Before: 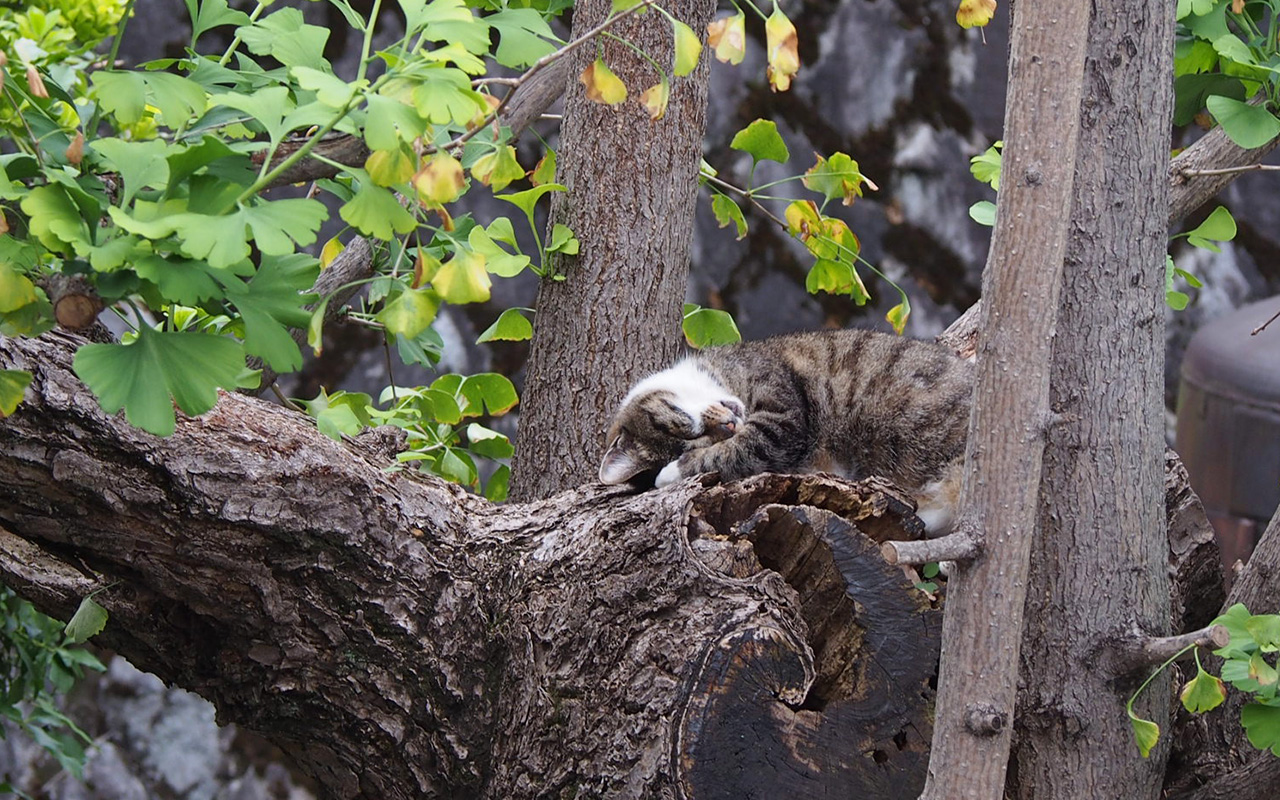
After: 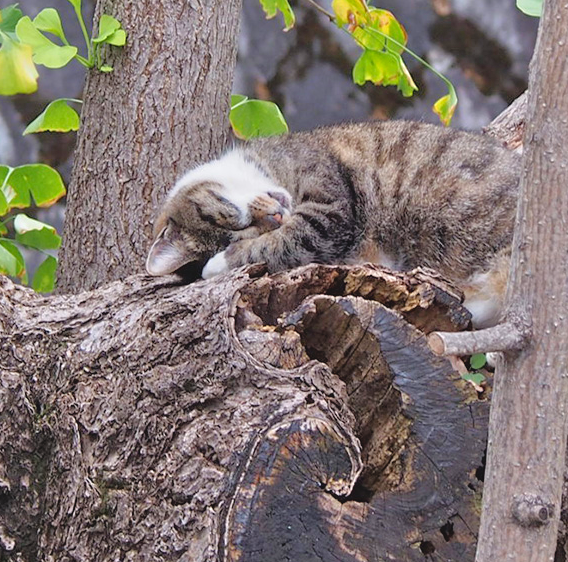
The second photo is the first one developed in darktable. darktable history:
tone equalizer: -7 EV 0.15 EV, -6 EV 0.6 EV, -5 EV 1.15 EV, -4 EV 1.33 EV, -3 EV 1.15 EV, -2 EV 0.6 EV, -1 EV 0.15 EV, mask exposure compensation -0.5 EV
crop: left 35.432%, top 26.233%, right 20.145%, bottom 3.432%
contrast brightness saturation: contrast -0.11
